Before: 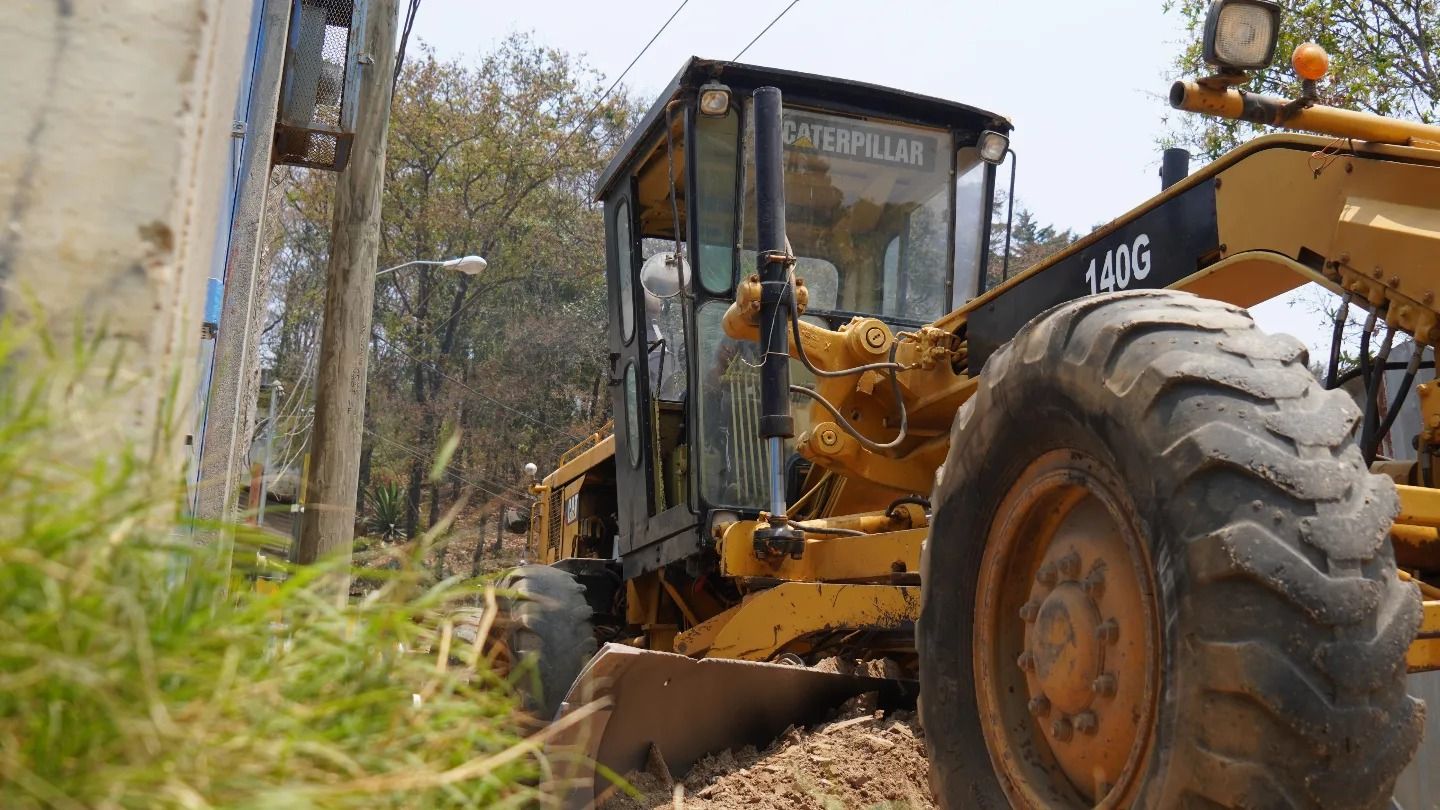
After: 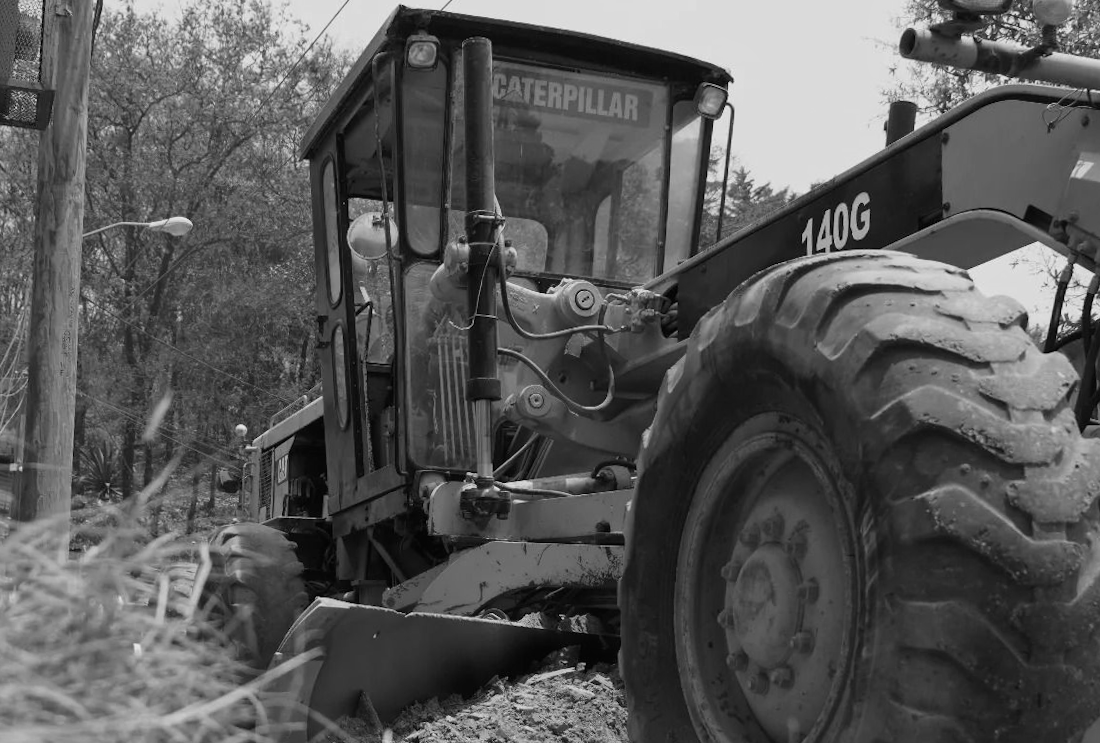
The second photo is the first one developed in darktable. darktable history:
crop and rotate: left 17.959%, top 5.771%, right 1.742%
color balance: lift [1, 0.998, 1.001, 1.002], gamma [1, 1.02, 1, 0.98], gain [1, 1.02, 1.003, 0.98]
white balance: red 1, blue 1
exposure: exposure -0.293 EV, compensate highlight preservation false
rotate and perspective: rotation 0.074°, lens shift (vertical) 0.096, lens shift (horizontal) -0.041, crop left 0.043, crop right 0.952, crop top 0.024, crop bottom 0.979
contrast brightness saturation: contrast 0.08, saturation 0.2
monochrome: a 32, b 64, size 2.3
